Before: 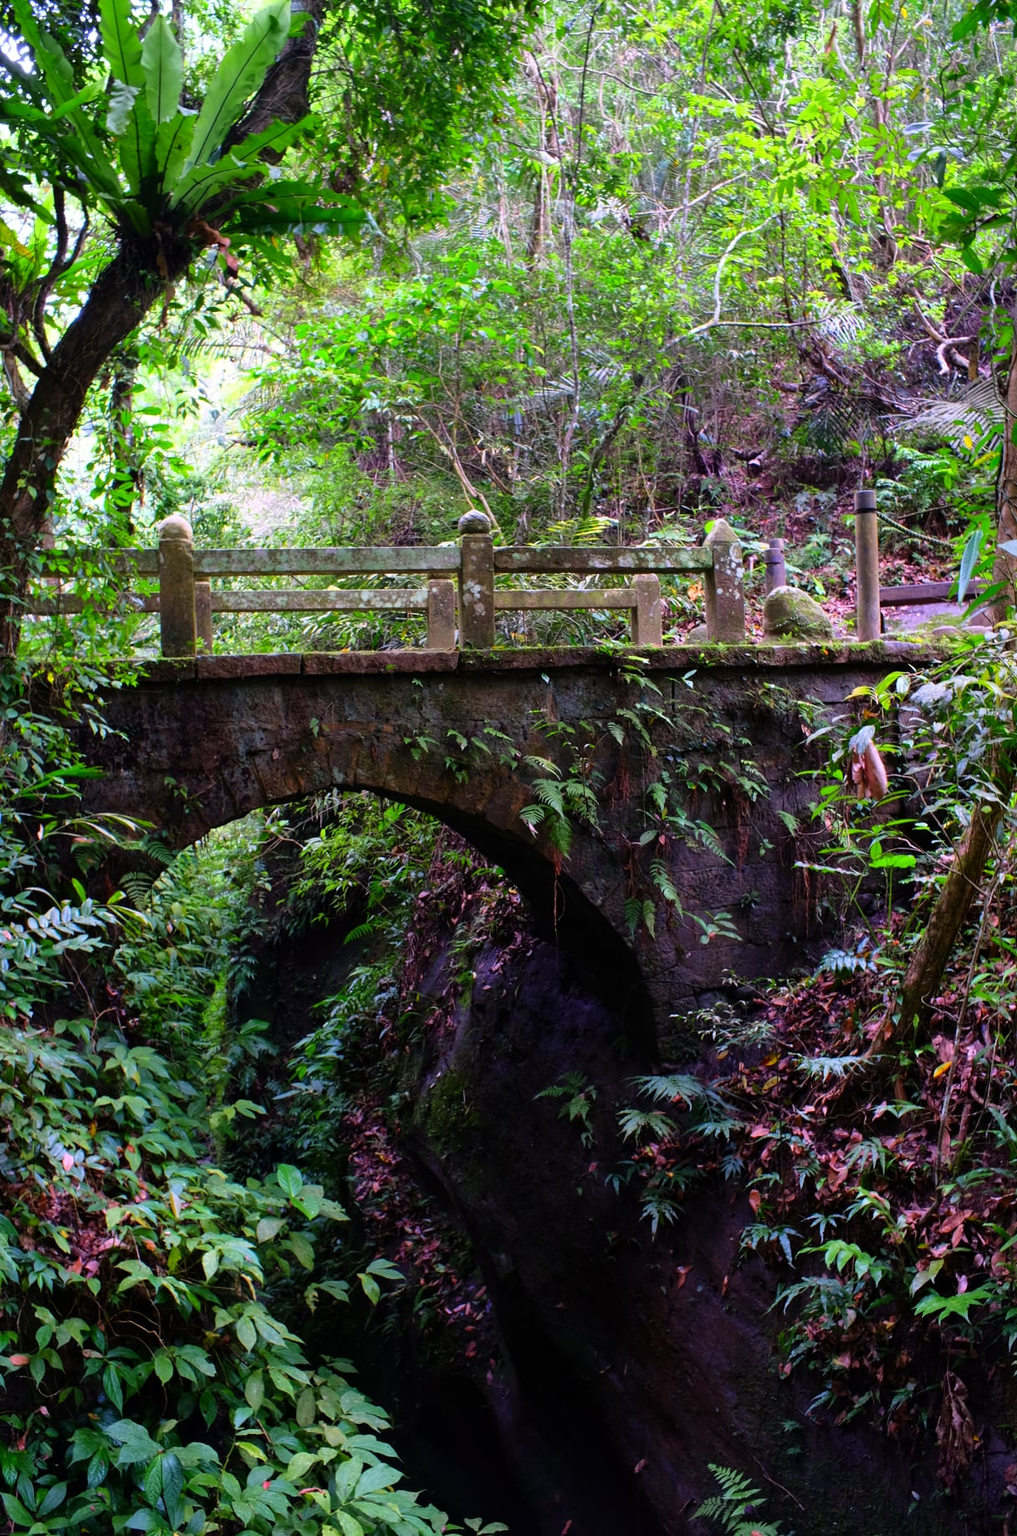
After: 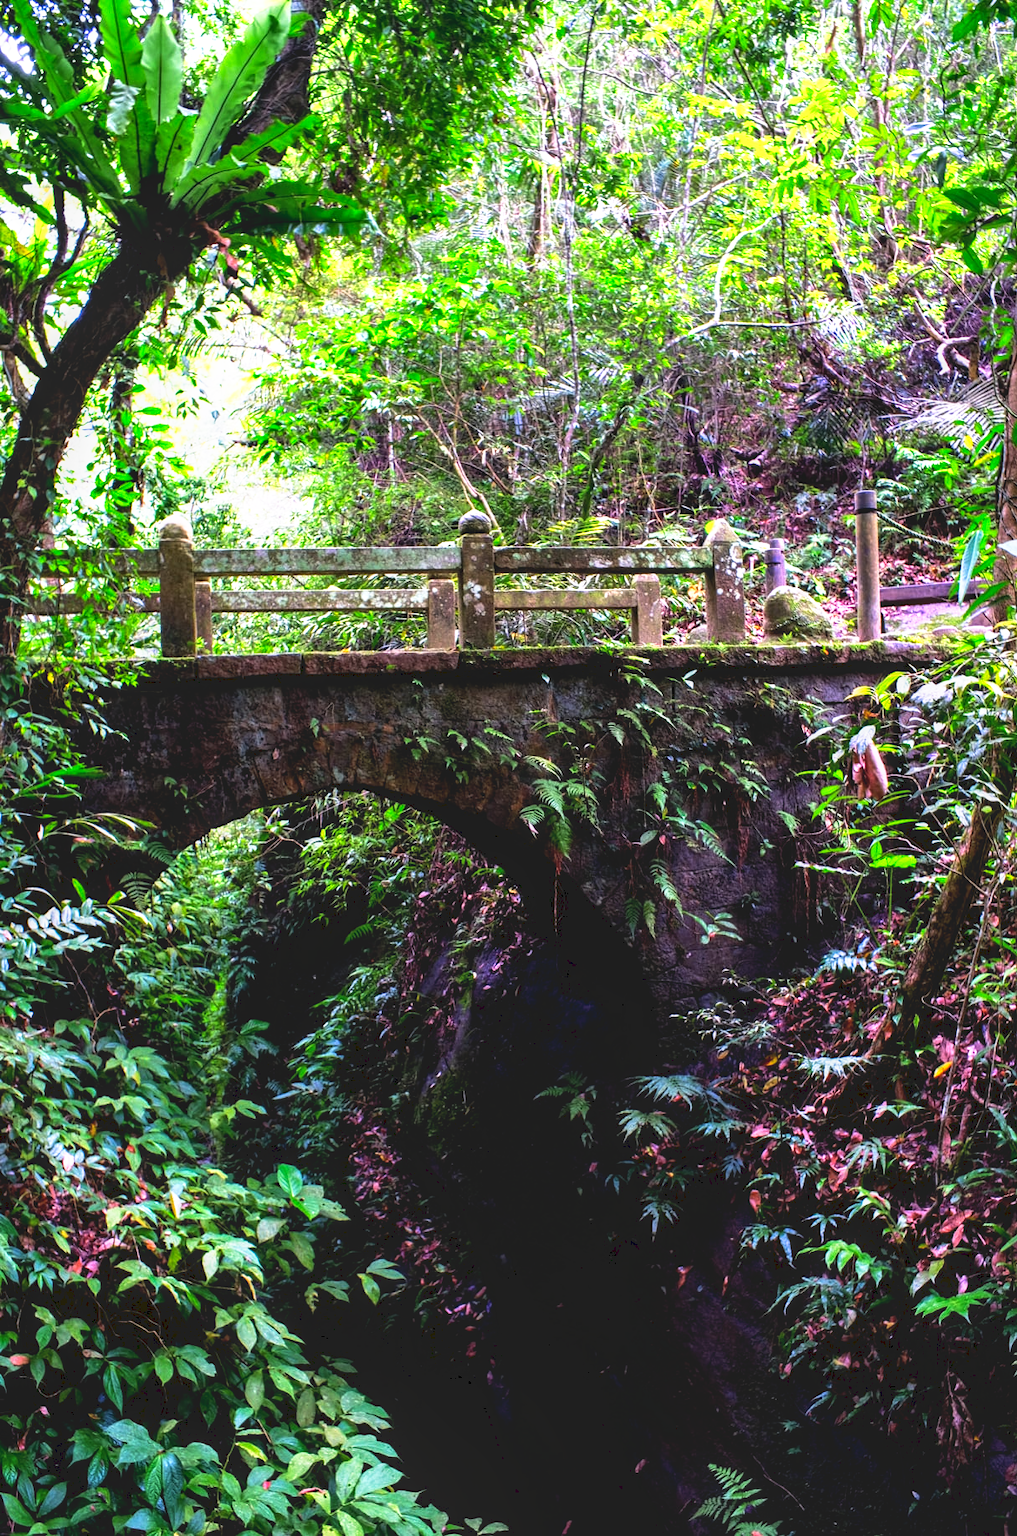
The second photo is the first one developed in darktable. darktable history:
tone curve: curves: ch0 [(0, 0) (0.003, 0.116) (0.011, 0.116) (0.025, 0.113) (0.044, 0.114) (0.069, 0.118) (0.1, 0.137) (0.136, 0.171) (0.177, 0.213) (0.224, 0.259) (0.277, 0.316) (0.335, 0.381) (0.399, 0.458) (0.468, 0.548) (0.543, 0.654) (0.623, 0.775) (0.709, 0.895) (0.801, 0.972) (0.898, 0.991) (1, 1)], preserve colors none
local contrast: on, module defaults
